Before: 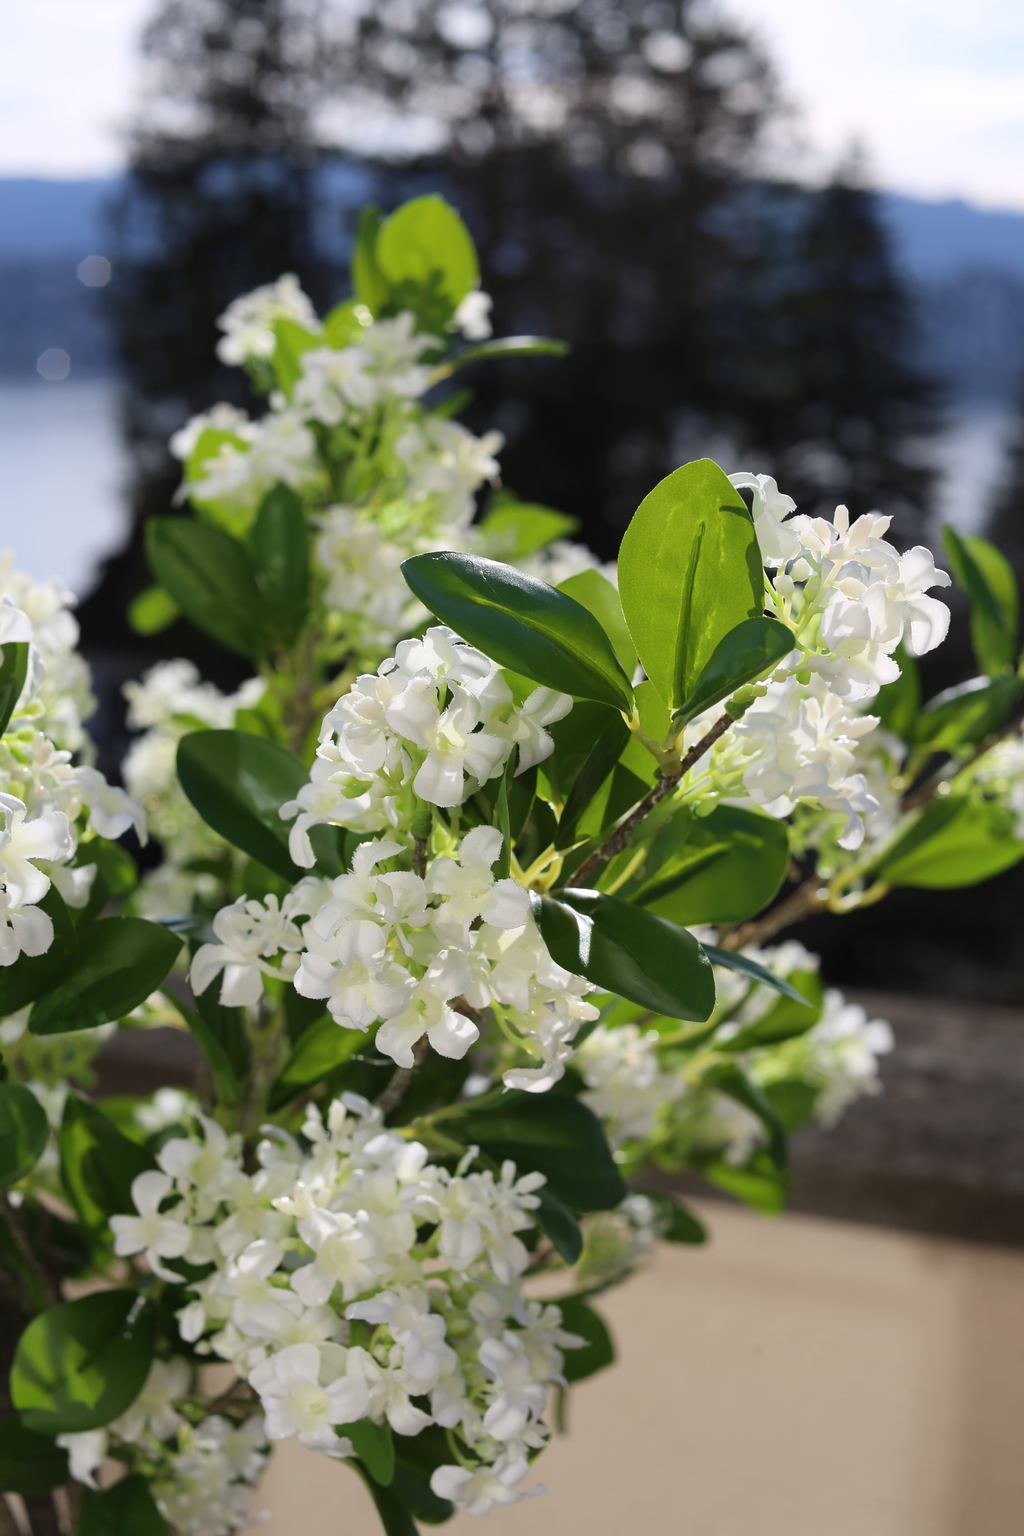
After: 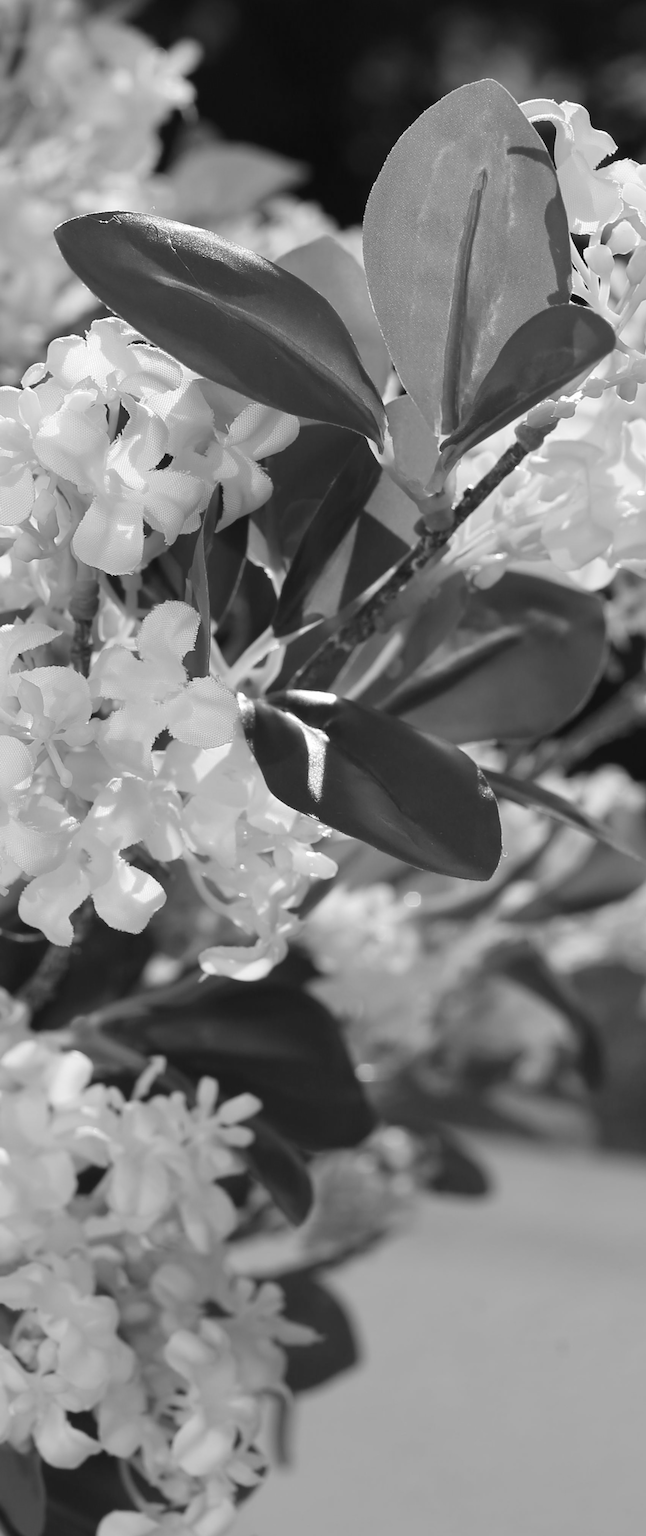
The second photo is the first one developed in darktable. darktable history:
crop: left 35.432%, top 26.233%, right 20.145%, bottom 3.432%
monochrome: on, module defaults
